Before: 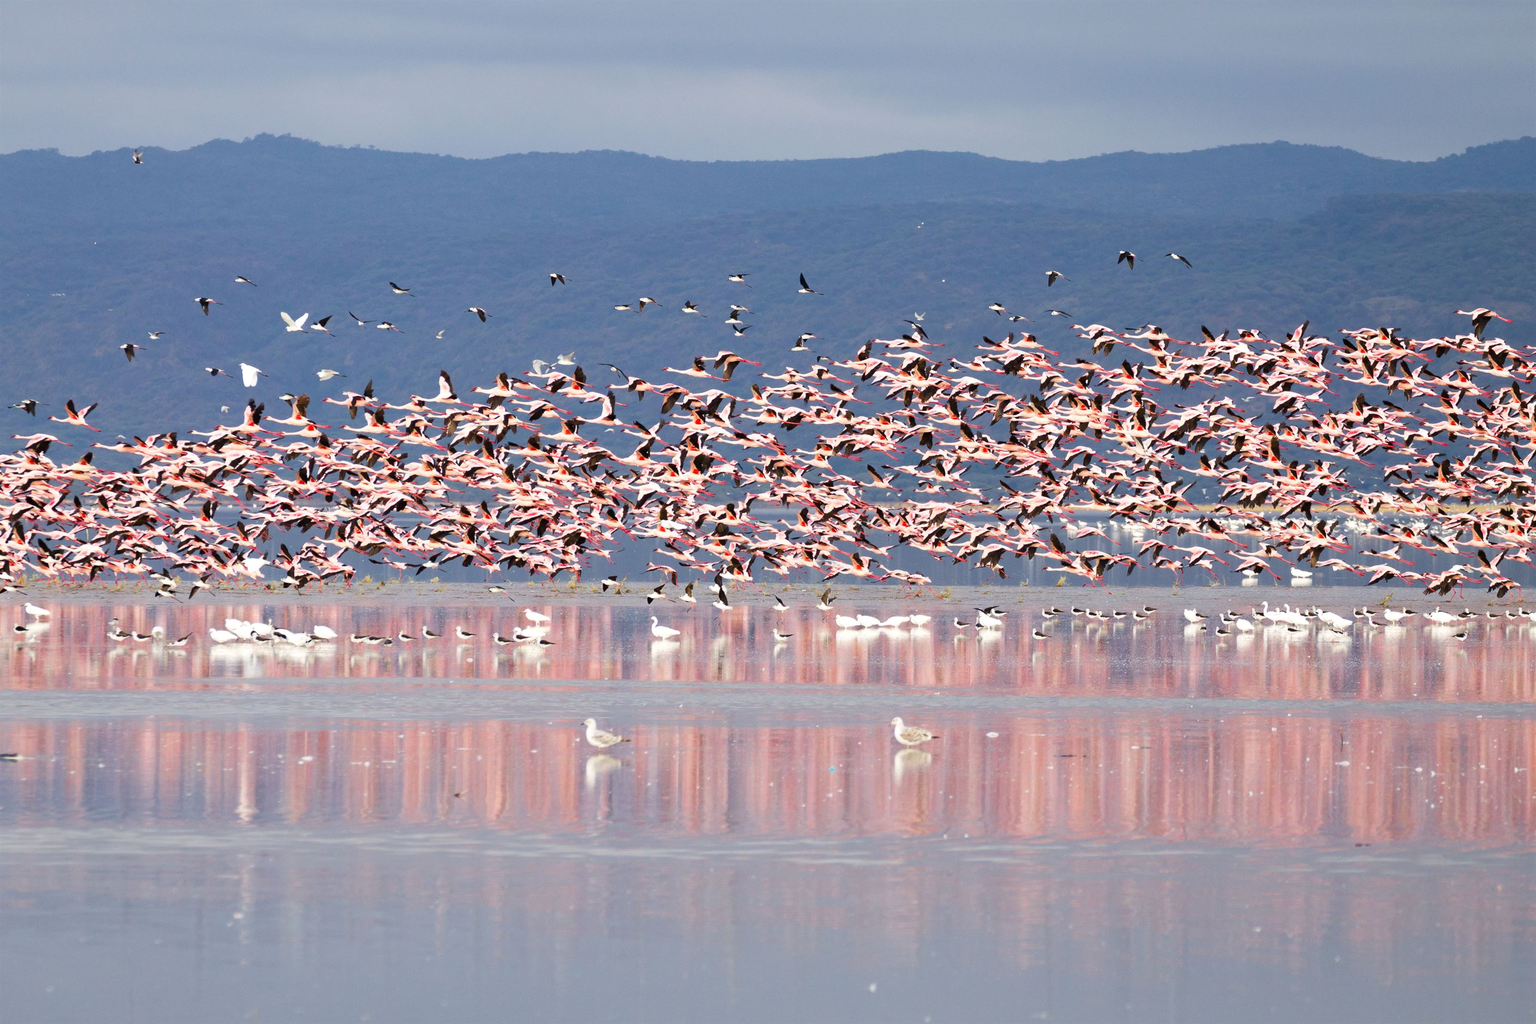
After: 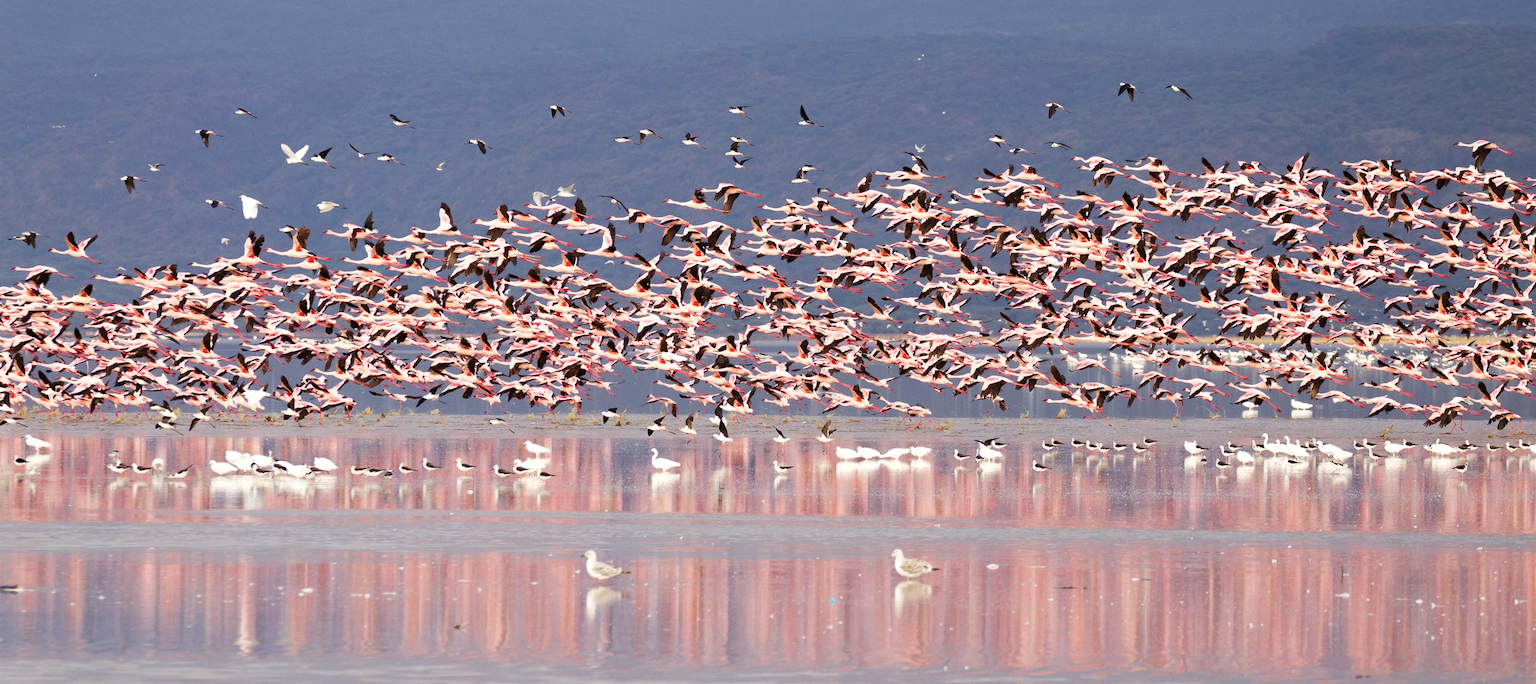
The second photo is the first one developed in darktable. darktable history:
crop: top 16.473%, bottom 16.684%
color balance rgb: power › chroma 1.059%, power › hue 27.4°, white fulcrum 0.093 EV, perceptual saturation grading › global saturation -11.691%, global vibrance 15.129%
